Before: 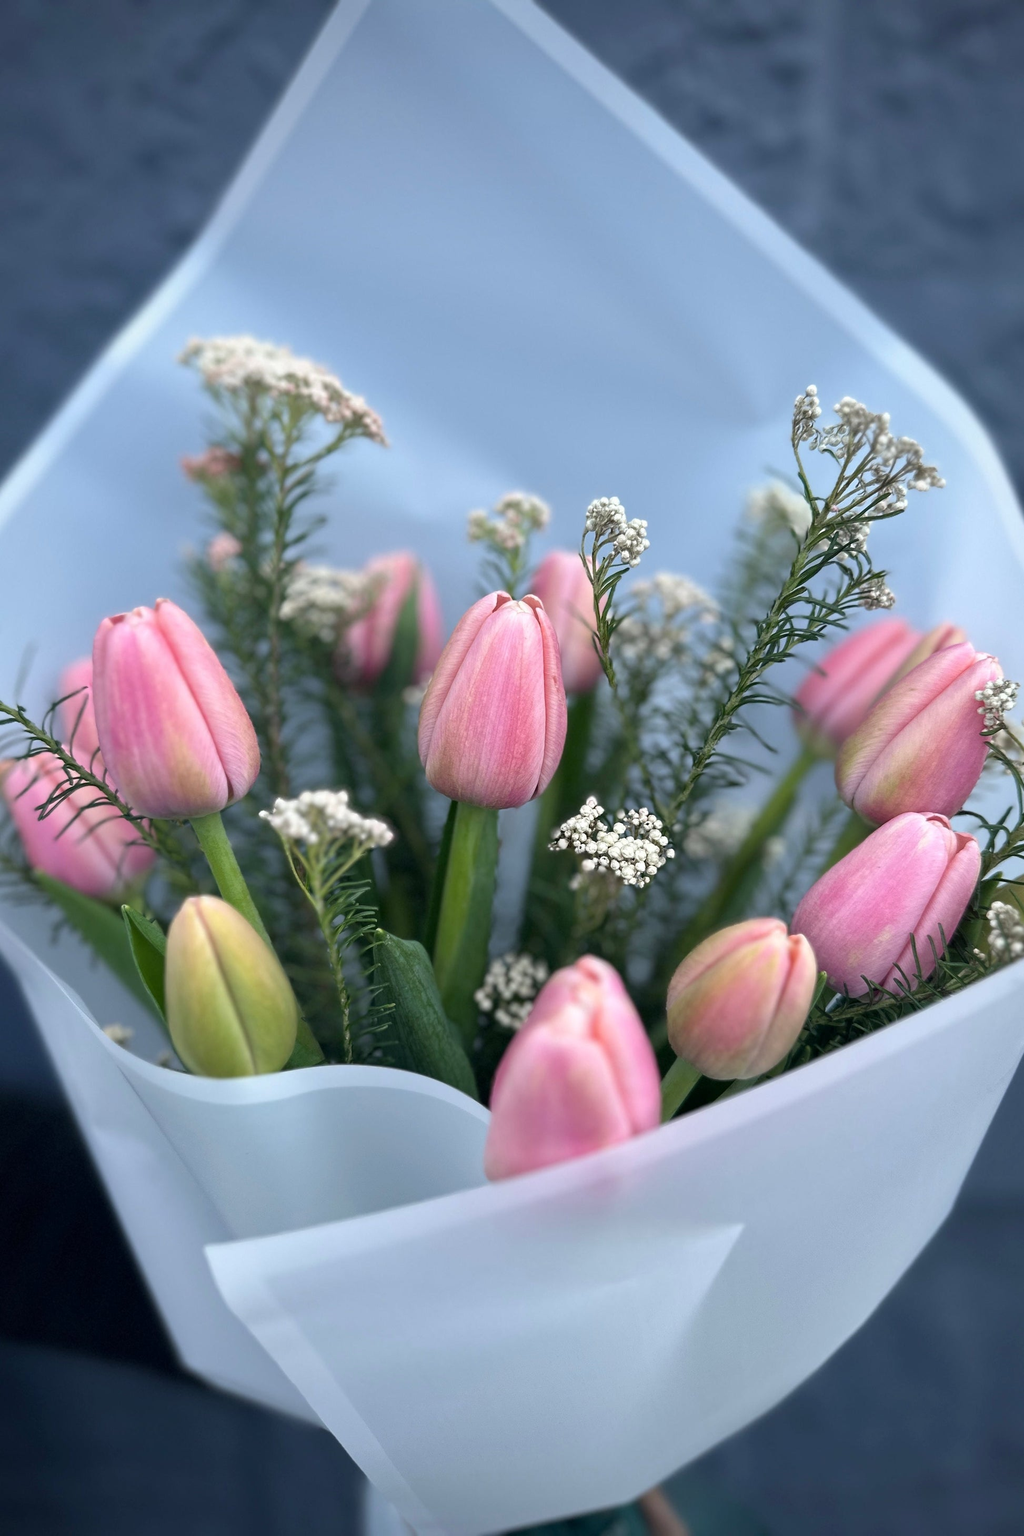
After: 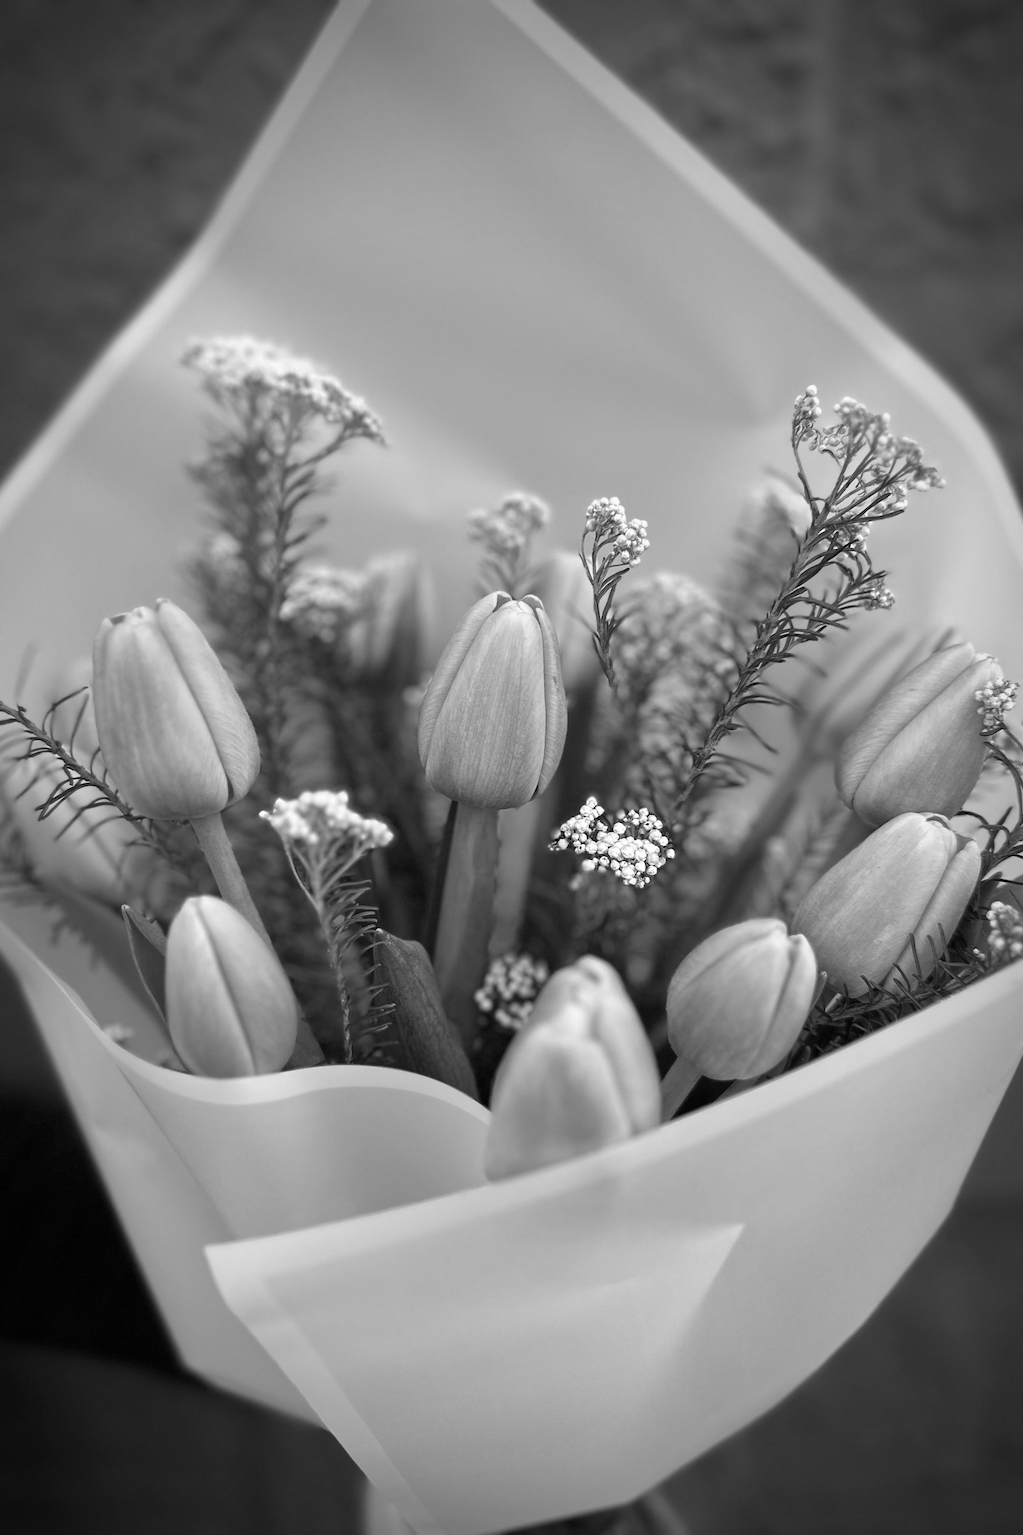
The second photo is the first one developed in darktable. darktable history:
vignetting: automatic ratio true
monochrome: a -4.13, b 5.16, size 1
